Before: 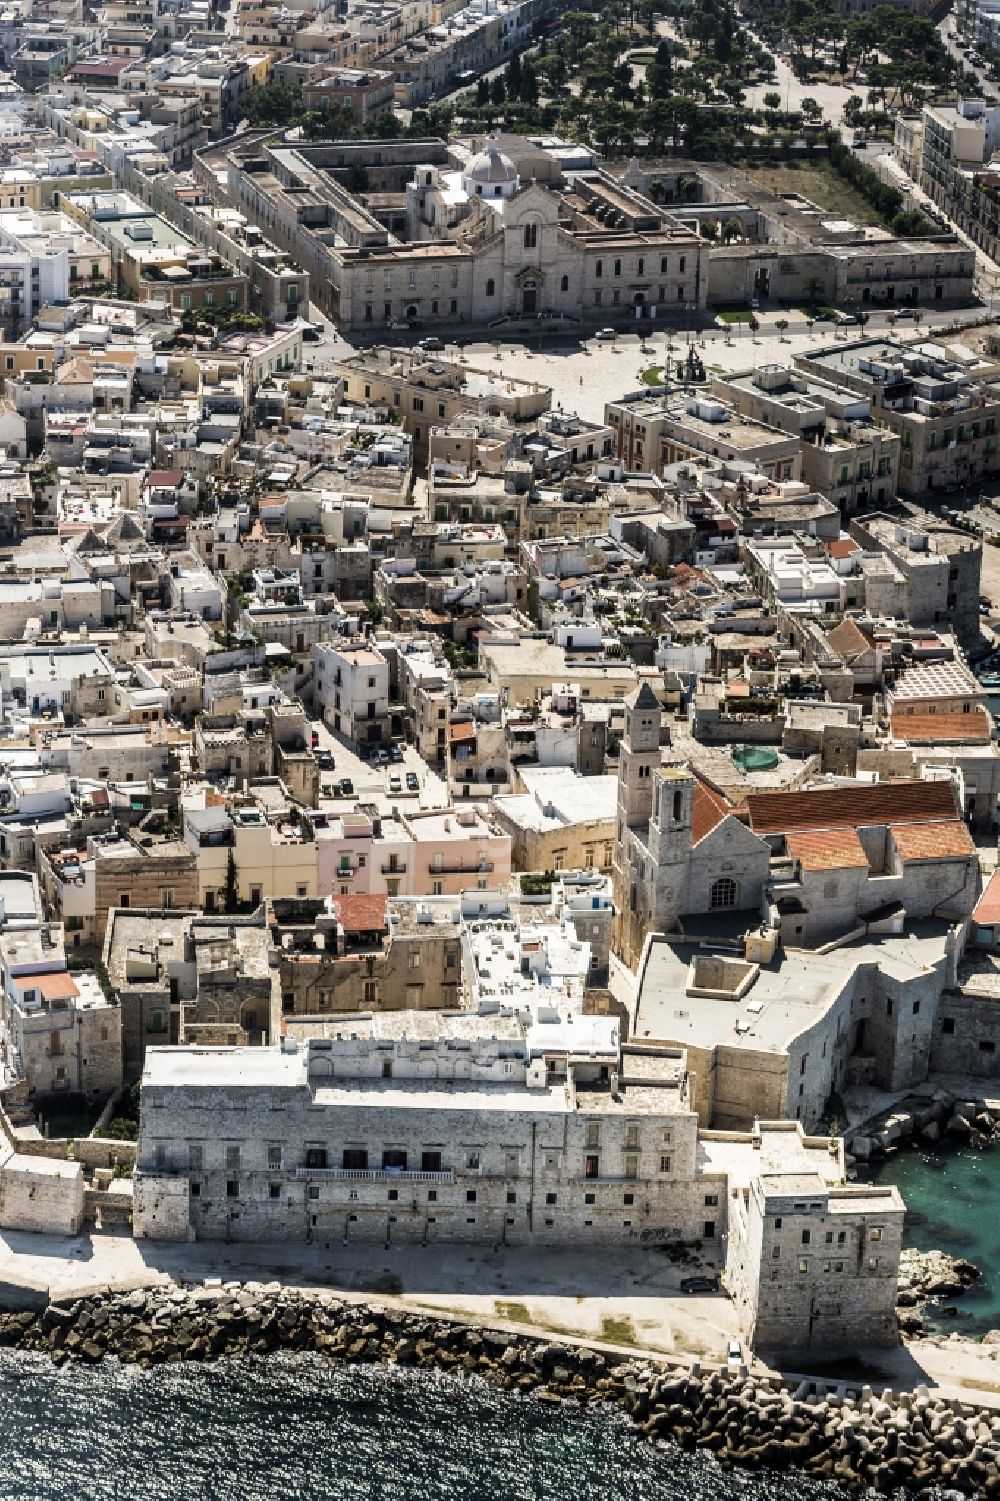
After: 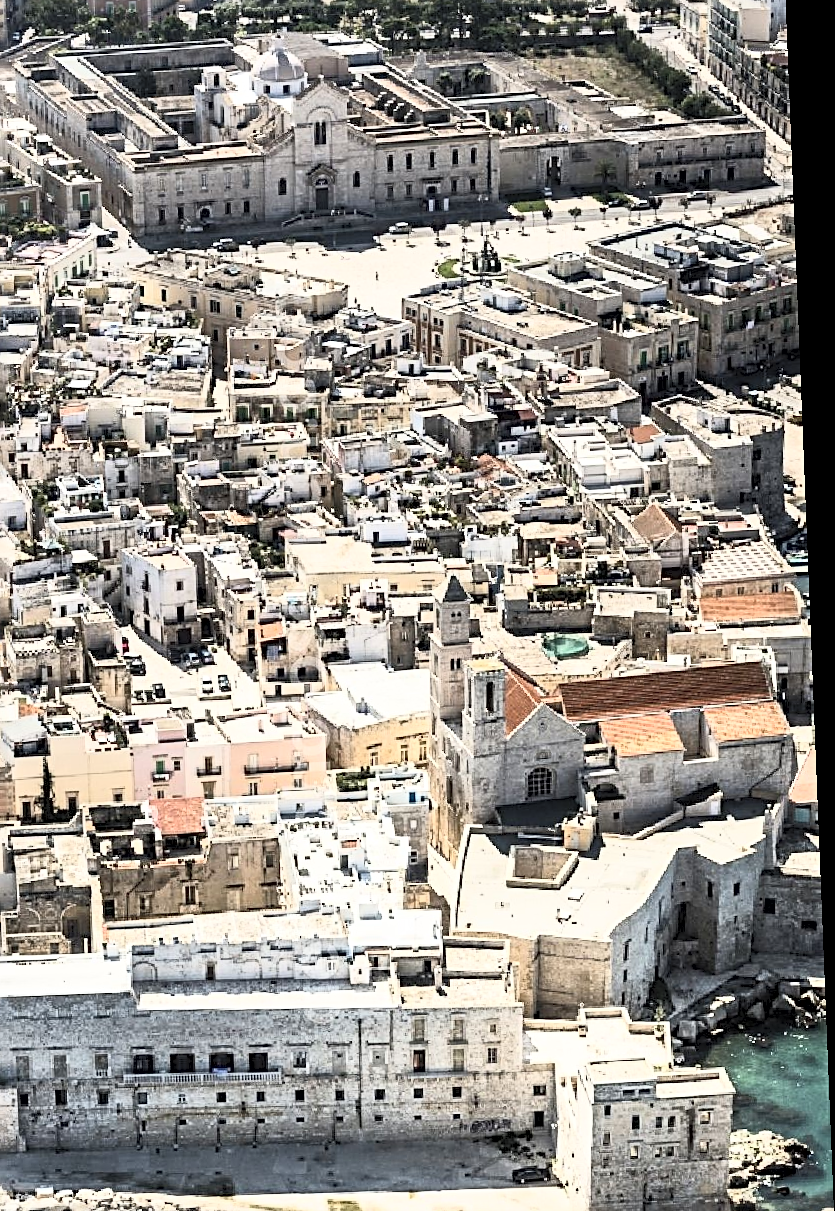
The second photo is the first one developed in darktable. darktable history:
crop and rotate: left 20.74%, top 7.912%, right 0.375%, bottom 13.378%
sharpen: radius 2.676, amount 0.669
rotate and perspective: rotation -2.29°, automatic cropping off
contrast brightness saturation: contrast 0.39, brightness 0.53
